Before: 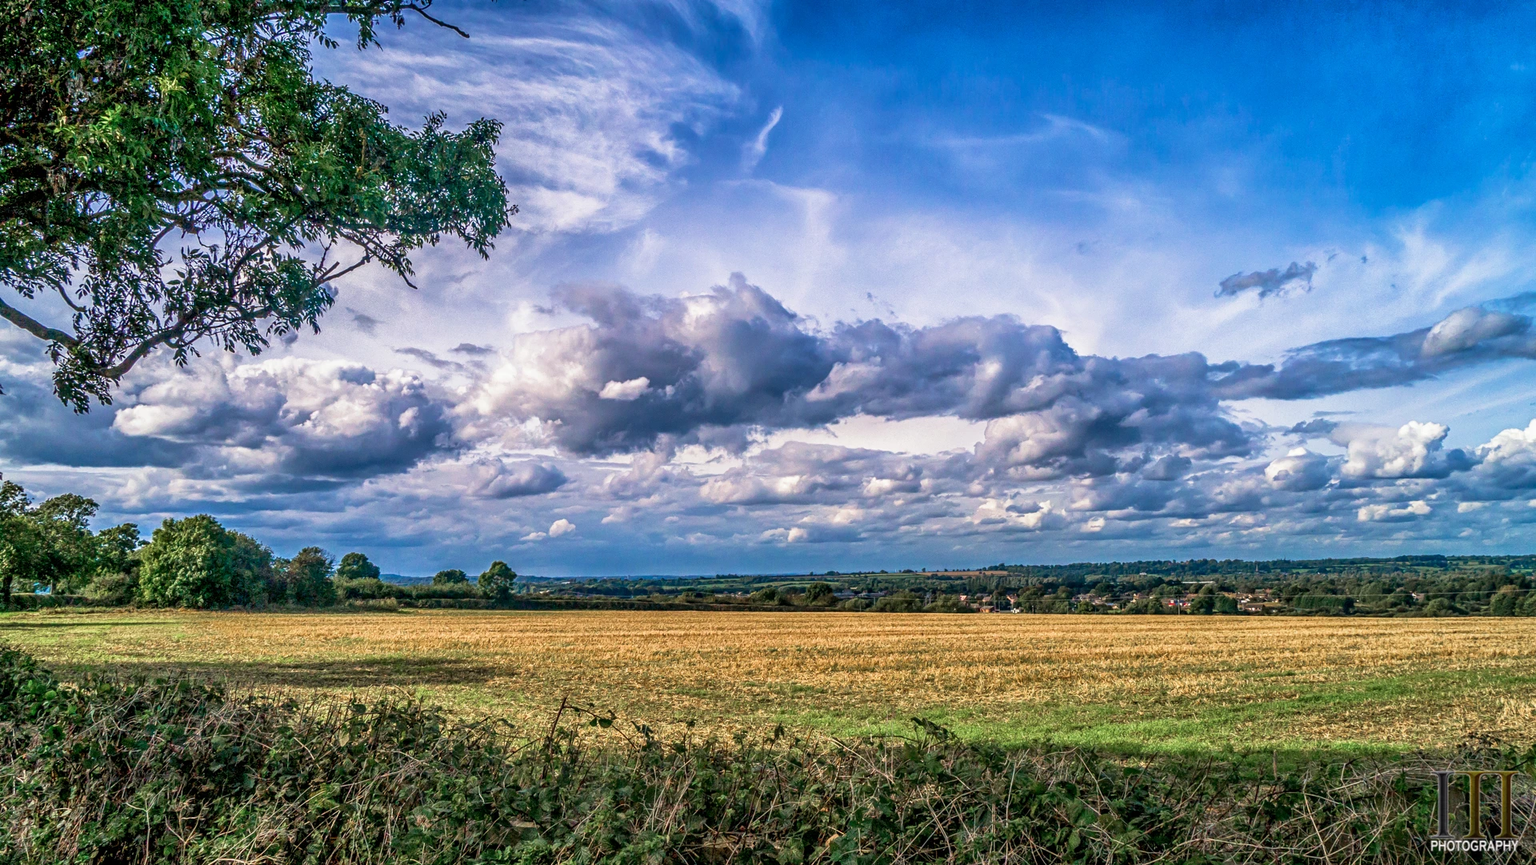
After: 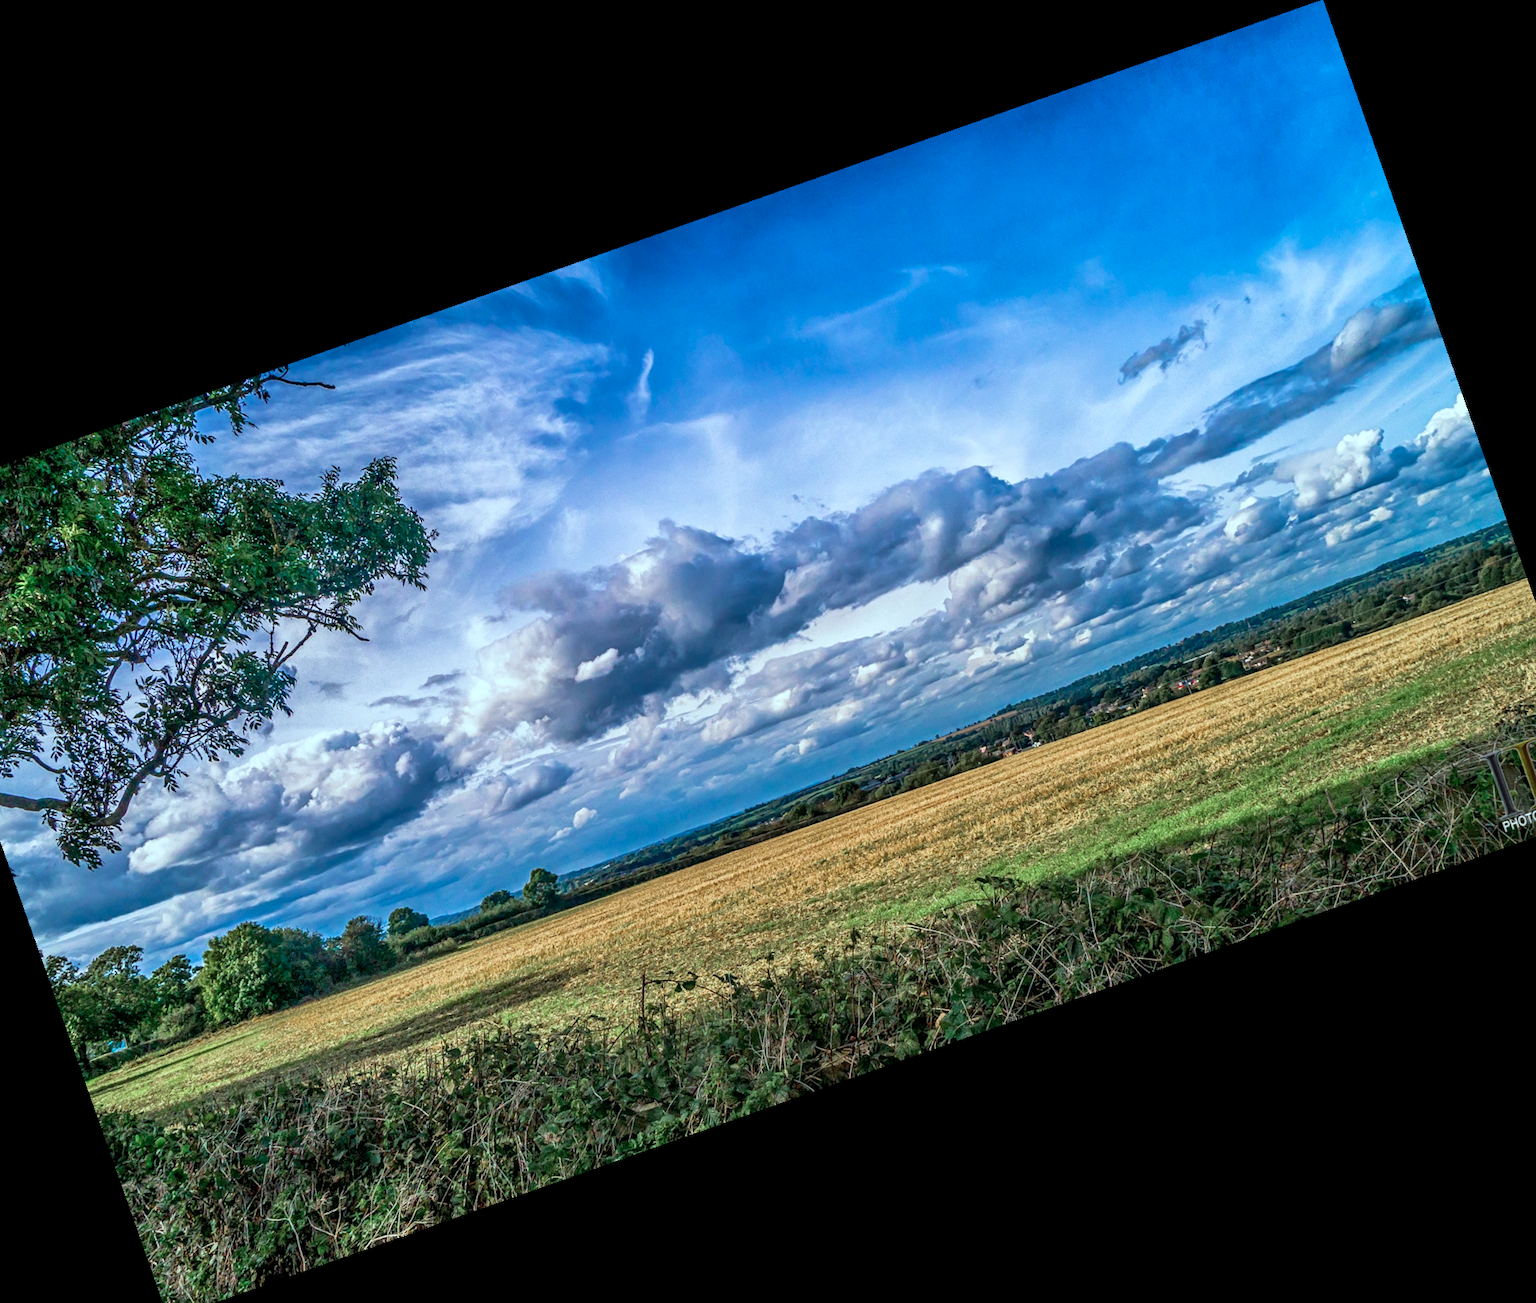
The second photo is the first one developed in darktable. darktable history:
color correction: highlights a* -10.04, highlights b* -10.37
crop and rotate: angle 19.43°, left 6.812%, right 4.125%, bottom 1.087%
